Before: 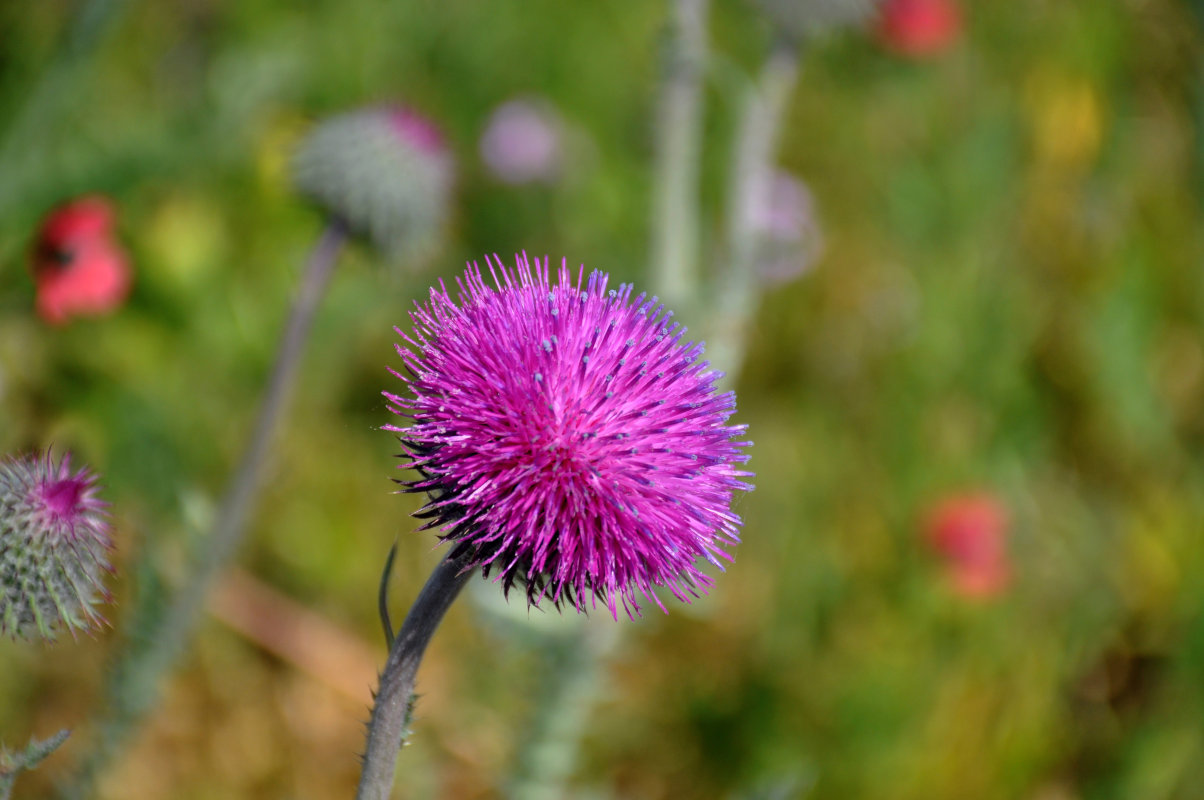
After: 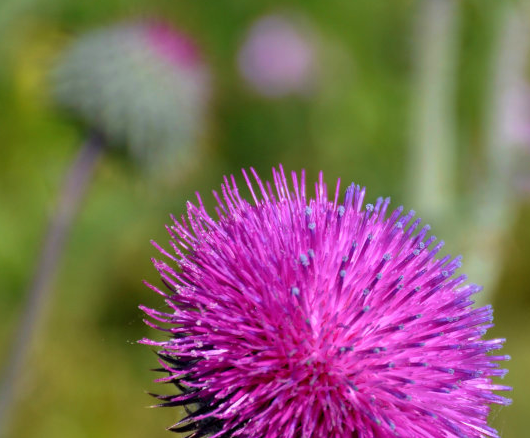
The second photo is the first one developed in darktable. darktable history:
crop: left 20.248%, top 10.86%, right 35.675%, bottom 34.321%
velvia: on, module defaults
